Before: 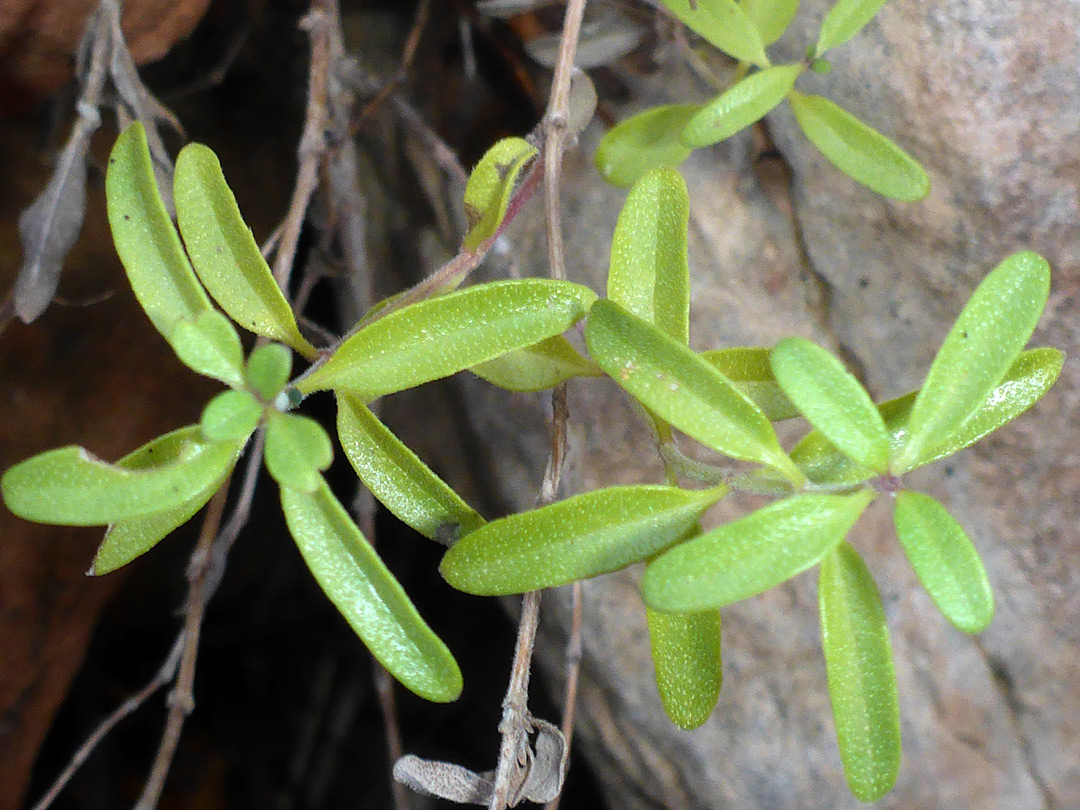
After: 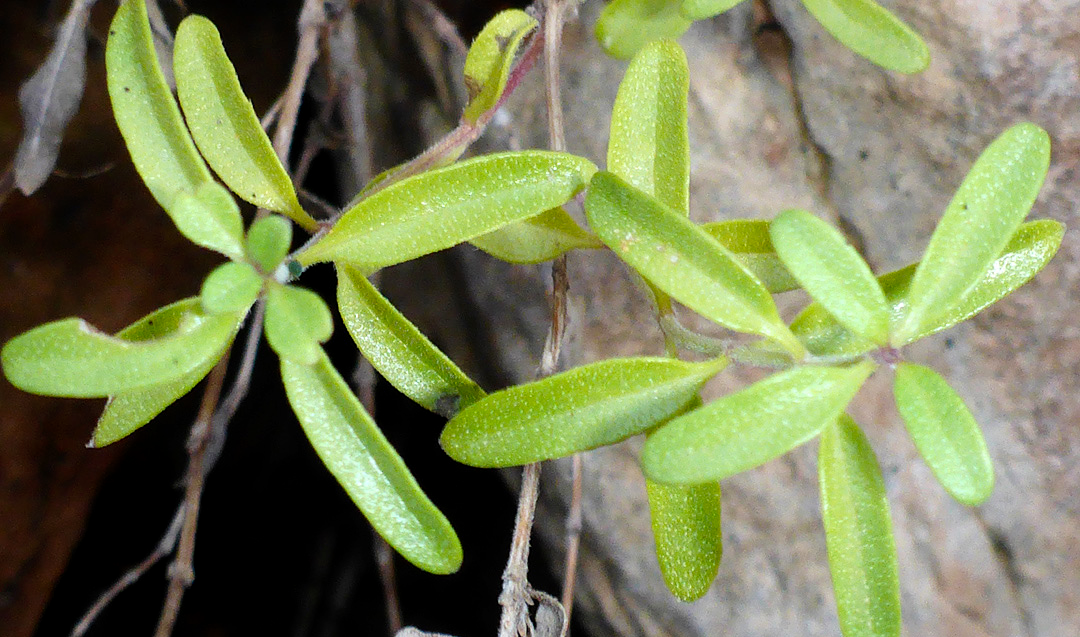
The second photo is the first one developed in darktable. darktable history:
crop and rotate: top 15.915%, bottom 5.395%
tone curve: curves: ch0 [(0.021, 0) (0.104, 0.052) (0.496, 0.526) (0.737, 0.783) (1, 1)], preserve colors none
